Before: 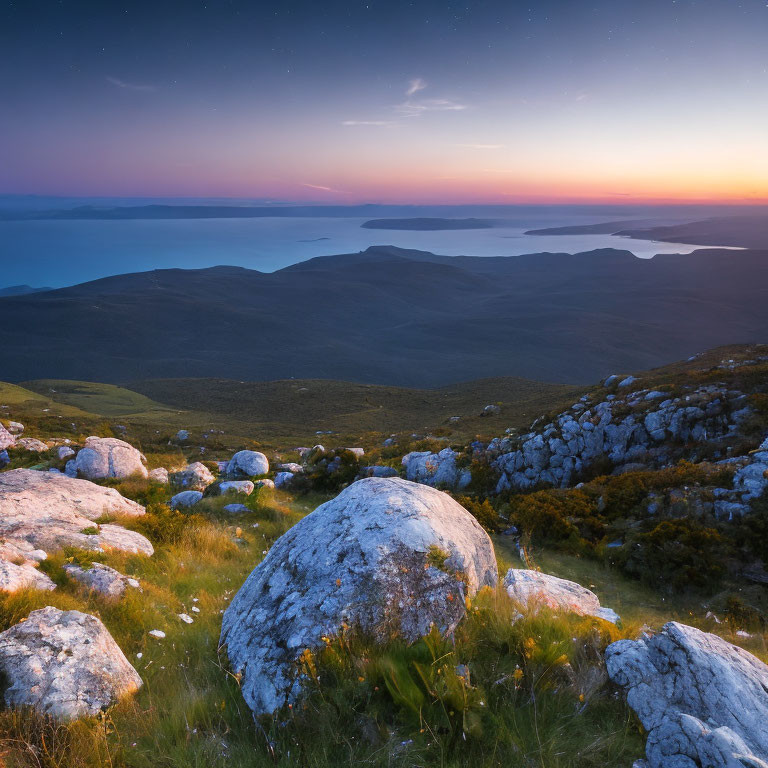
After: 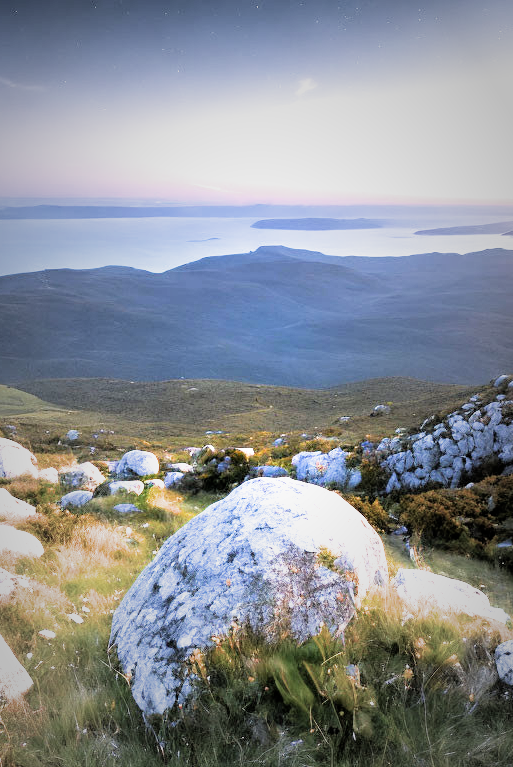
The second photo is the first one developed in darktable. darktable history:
crop and rotate: left 14.449%, right 18.714%
vignetting: fall-off start 16.91%, fall-off radius 99.48%, width/height ratio 0.722
filmic rgb: black relative exposure -5.13 EV, white relative exposure 3.18 EV, hardness 3.42, contrast 1.197, highlights saturation mix -29.4%
tone equalizer: -8 EV -0.396 EV, -7 EV -0.396 EV, -6 EV -0.337 EV, -5 EV -0.238 EV, -3 EV 0.196 EV, -2 EV 0.356 EV, -1 EV 0.385 EV, +0 EV 0.436 EV
exposure: black level correction 0.001, exposure 1.806 EV, compensate highlight preservation false
